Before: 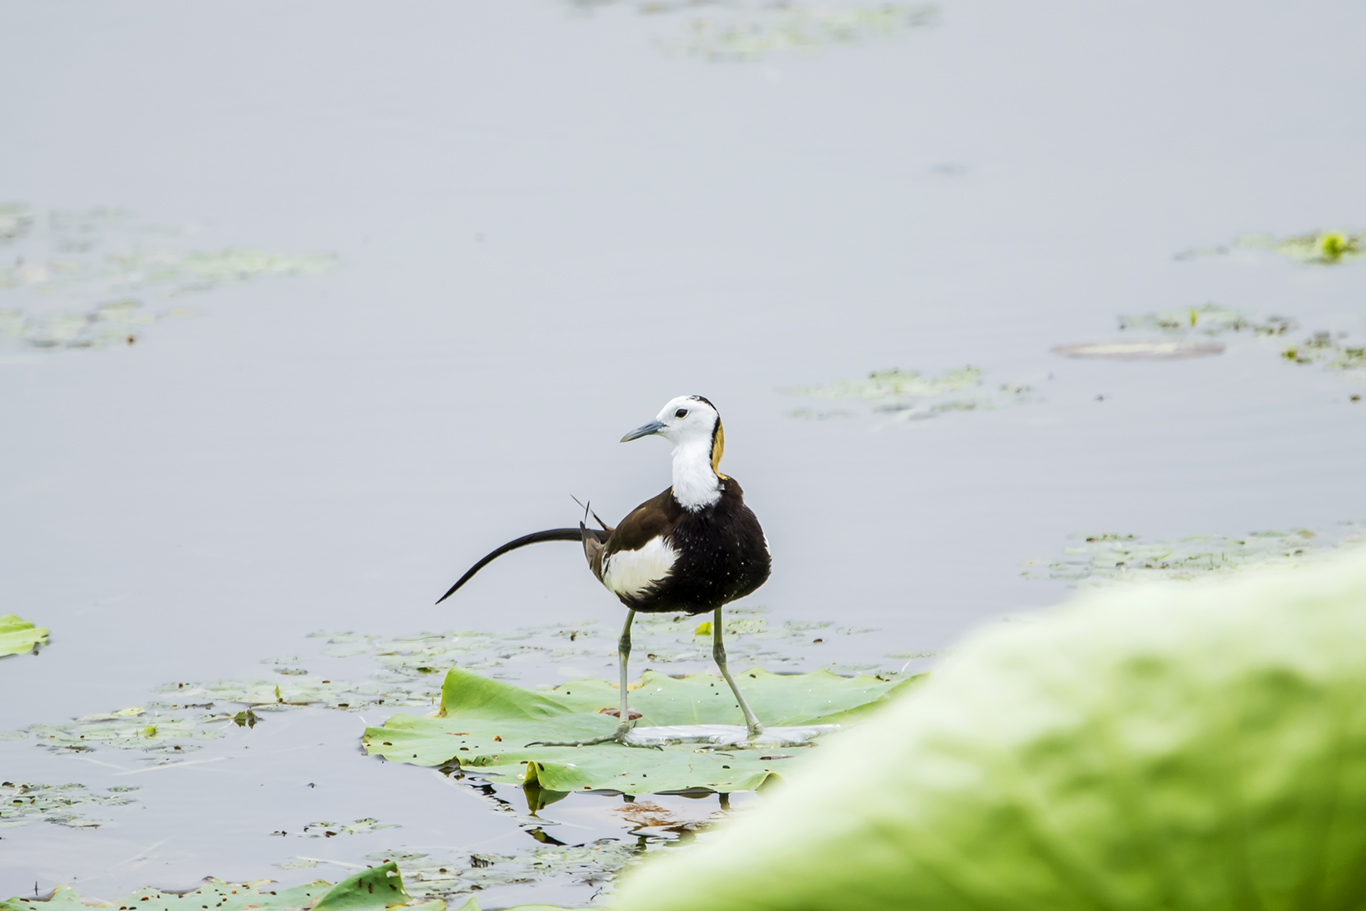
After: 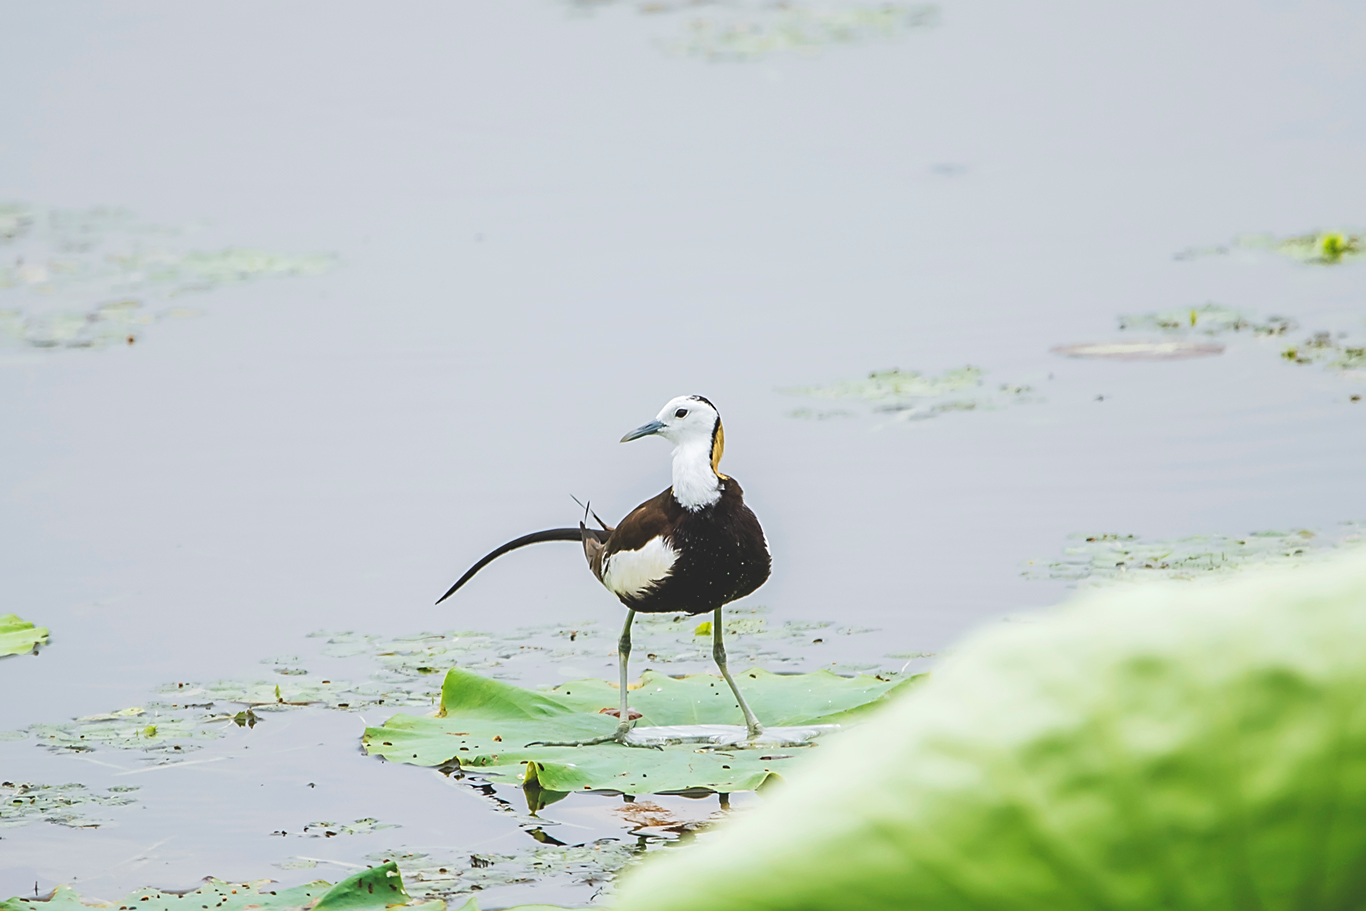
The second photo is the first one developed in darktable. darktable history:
sharpen: on, module defaults
exposure: black level correction -0.021, exposure -0.035 EV, compensate highlight preservation false
